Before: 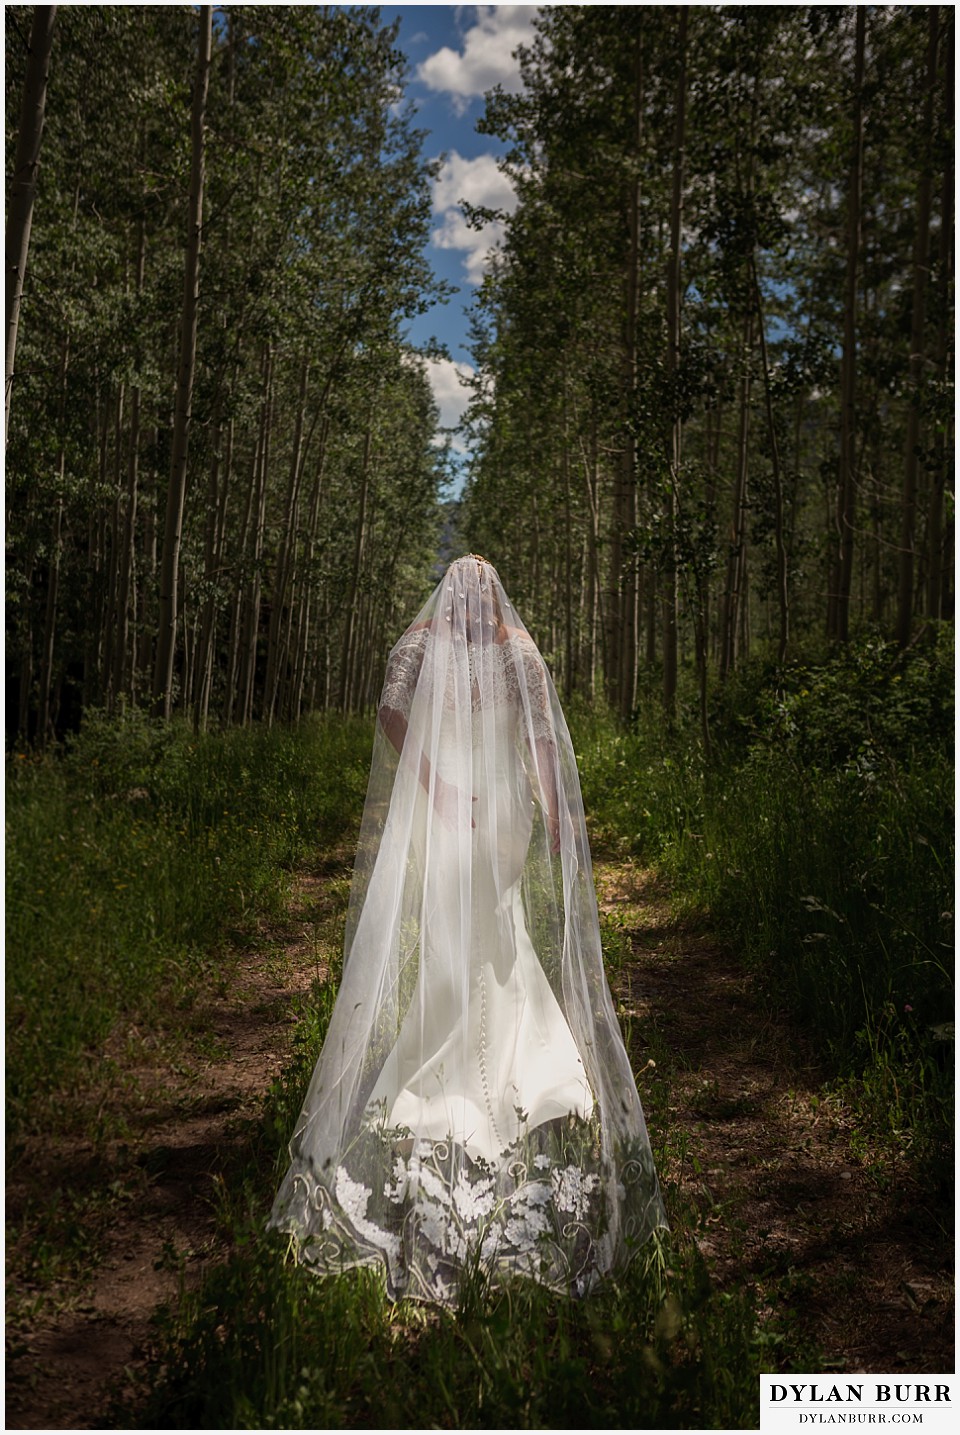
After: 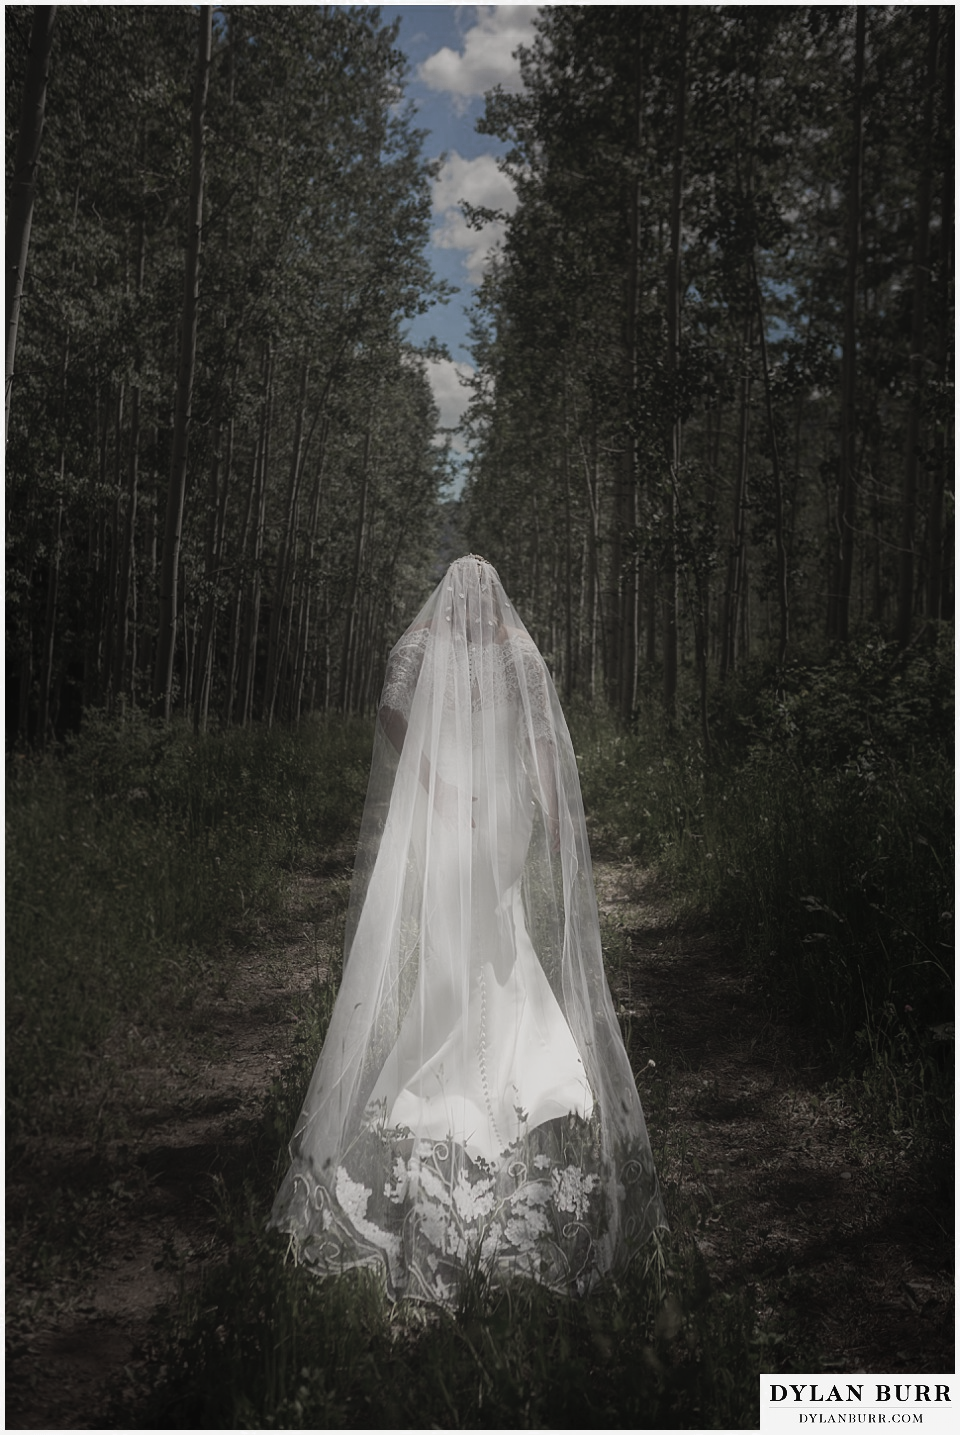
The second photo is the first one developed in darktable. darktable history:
color zones: curves: ch0 [(0, 0.613) (0.01, 0.613) (0.245, 0.448) (0.498, 0.529) (0.642, 0.665) (0.879, 0.777) (0.99, 0.613)]; ch1 [(0, 0.272) (0.219, 0.127) (0.724, 0.346)]
contrast equalizer: octaves 7, y [[0.6 ×6], [0.55 ×6], [0 ×6], [0 ×6], [0 ×6]], mix -1
